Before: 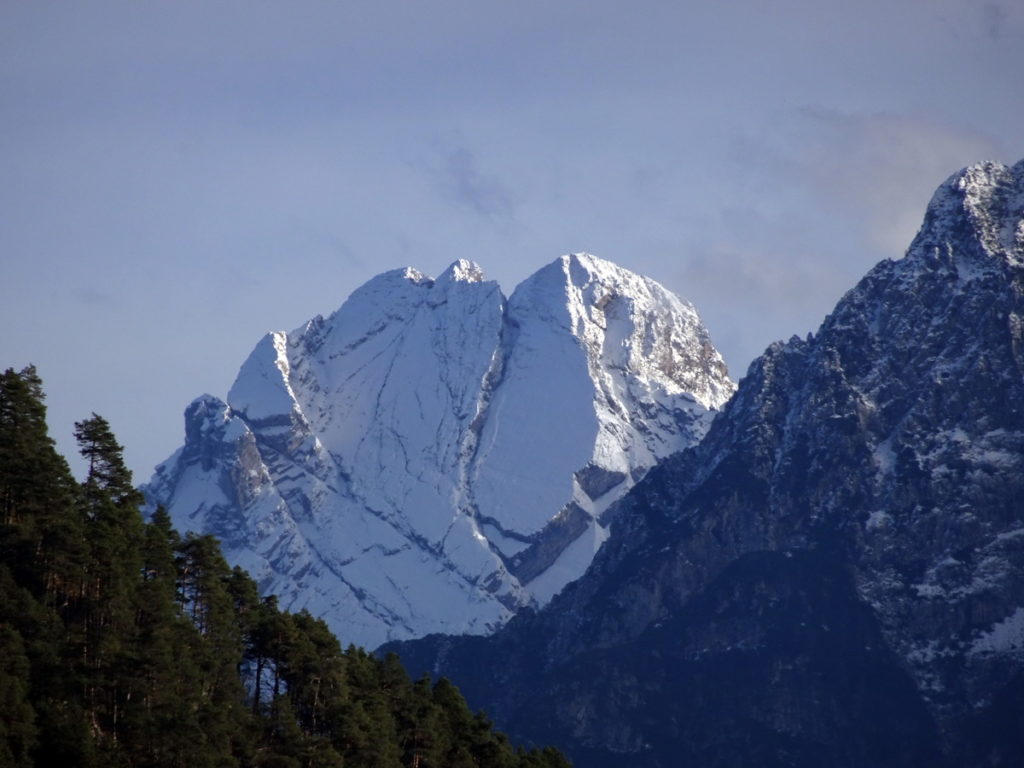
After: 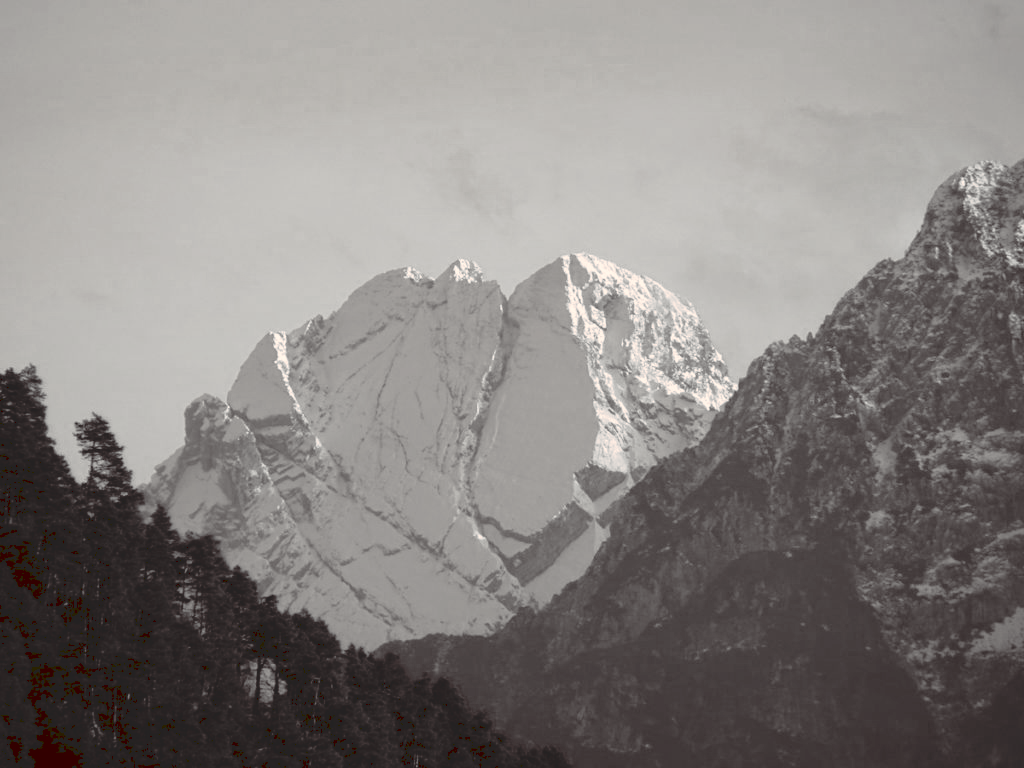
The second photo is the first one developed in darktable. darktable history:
tone curve: curves: ch0 [(0, 0) (0.003, 0.132) (0.011, 0.13) (0.025, 0.134) (0.044, 0.138) (0.069, 0.154) (0.1, 0.17) (0.136, 0.198) (0.177, 0.25) (0.224, 0.308) (0.277, 0.371) (0.335, 0.432) (0.399, 0.491) (0.468, 0.55) (0.543, 0.612) (0.623, 0.679) (0.709, 0.766) (0.801, 0.842) (0.898, 0.912) (1, 1)], preserve colors none
color look up table: target L [89.33, 90.08, 82.76, 84.61, 74.37, 58.93, 57.02, 55.21, 39.8, 20.85, 26.08, 201.75, 79.3, 76.69, 57.48, 56.37, 64.48, 60.19, 40.79, 52.02, 56.92, 60.68, 34.4, 33.05, 15.5, 97.52, 84.48, 80.26, 83.79, 77.38, 80.96, 70.31, 86, 64.48, 61.61, 77.53, 51.14, 27.98, 25.75, 40.92, 23.96, 9.244, 88.14, 85.7, 83.18, 67.64, 66.24, 73.97, 35.67], target a [0.189, 0.377, 0.353, 0.801, 0.682, 0.67, 1.317, 1.434, 1.374, 1.557, 1.087, 0, 0.722, 0.739, 1.074, 1.114, 0.612, 0.738, 1.588, 0.893, 0.989, 1.228, 1.273, 1.055, 1.717, 7.742, -0.002, 0.987, 0.497, 0.688, 0.385, 0.5, 0.183, 0.612, 1.14, 1.542, 1.135, 1.755, 1.694, 2.226, 1.714, 5.002, 0.318, 0.57, 0.804, 0.428, 0.946, 0.419, 1.304], target b [4.196, 4.103, 3.572, 3.581, 3.004, 2.684, 2.578, 1.747, 1.568, 0.584, 0.431, -0.001, 3.784, 3.754, 2.689, 2.242, 2.237, 2.182, 1.13, 1.699, 2.409, 2.366, 0.968, 0.416, 0.144, 11.16, 3.358, 3.143, 4.02, 3.125, 3.589, 3.082, 3.519, 2.237, 3.122, 2.826, 2.061, 0.64, 0.632, 1.331, 0.64, 1.862, 3.215, 3.063, 3.595, 3.004, 2.615, 2.95, 0.443], num patches 49
